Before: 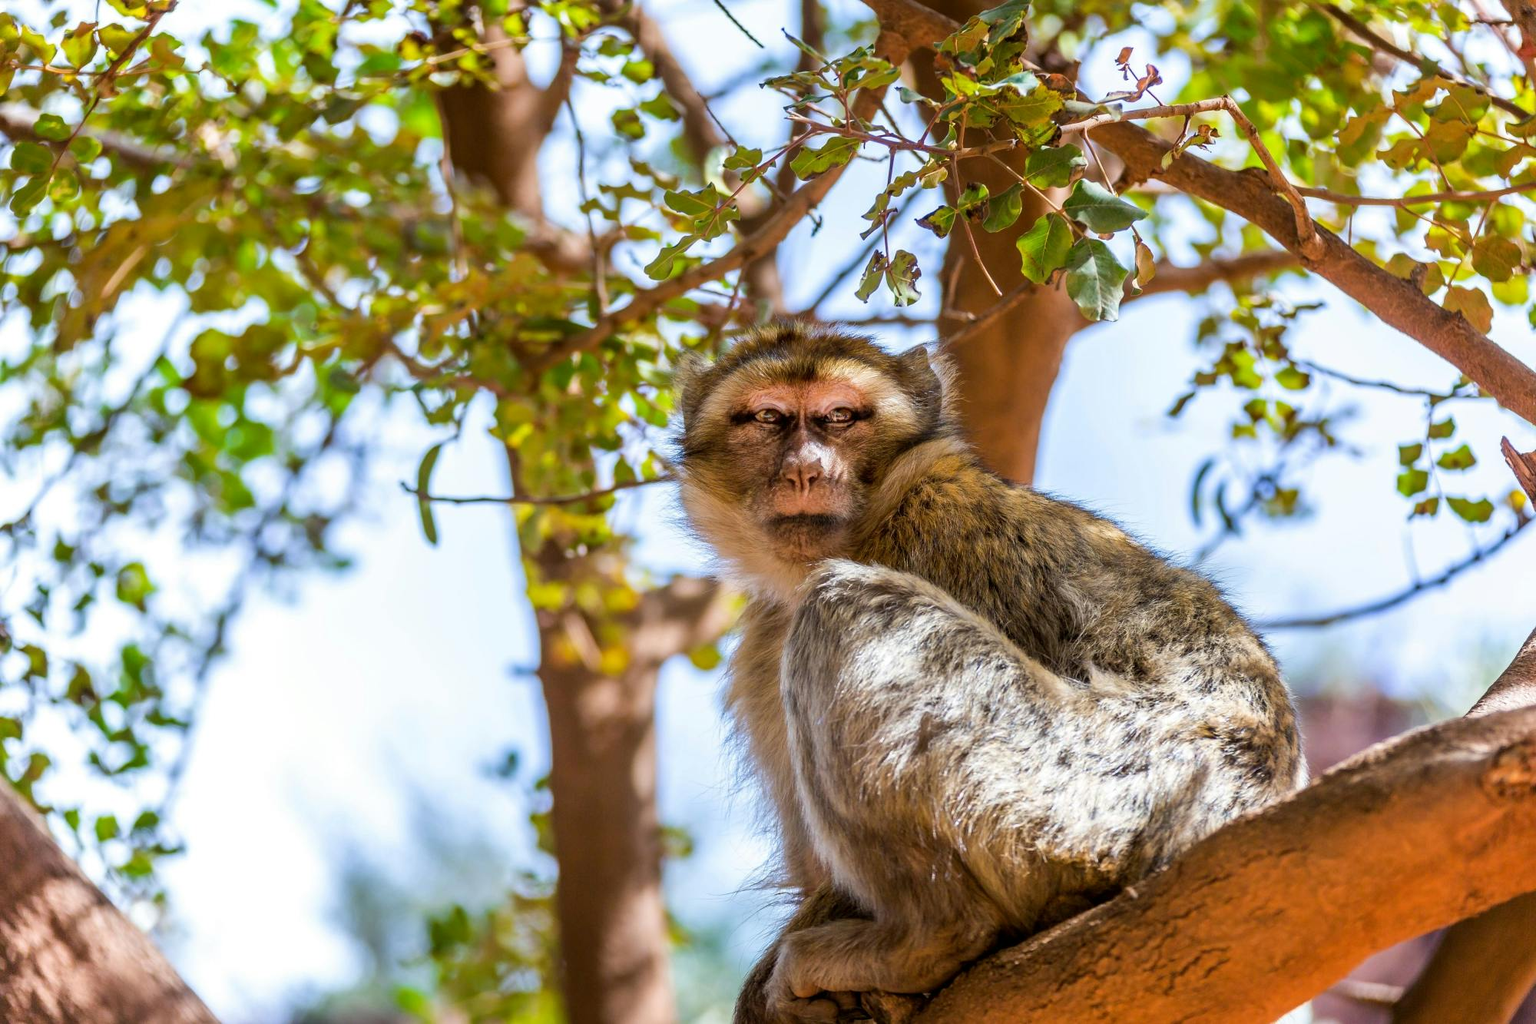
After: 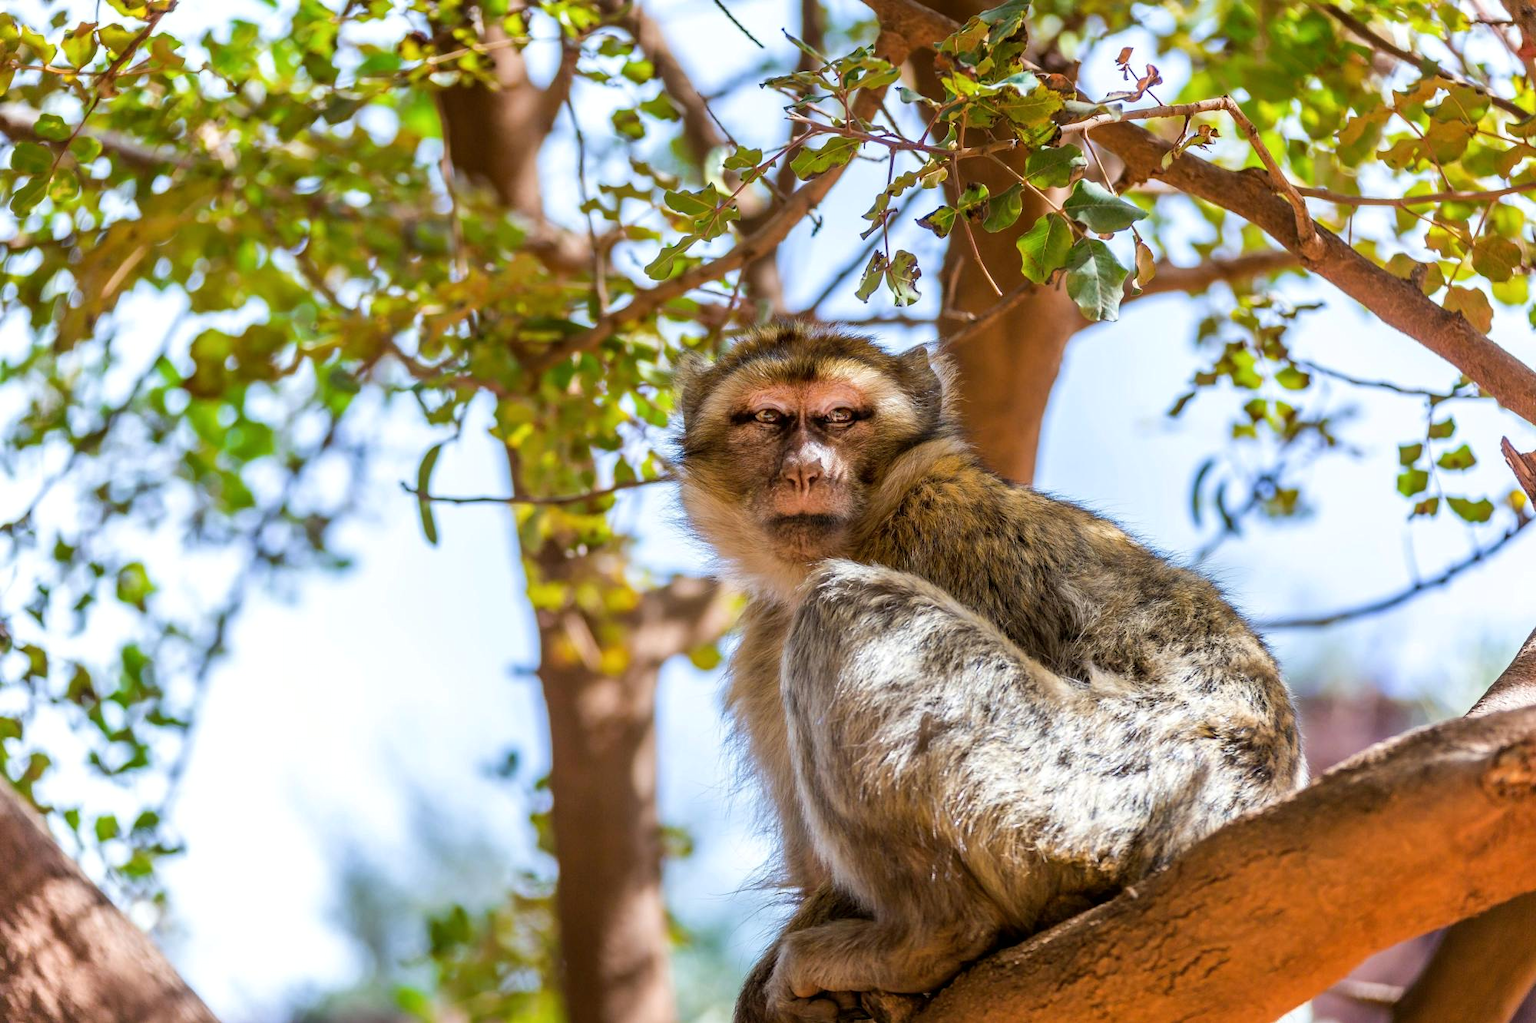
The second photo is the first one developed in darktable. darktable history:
shadows and highlights: shadows 11.38, white point adjustment 1.2, highlights -1.69, soften with gaussian
